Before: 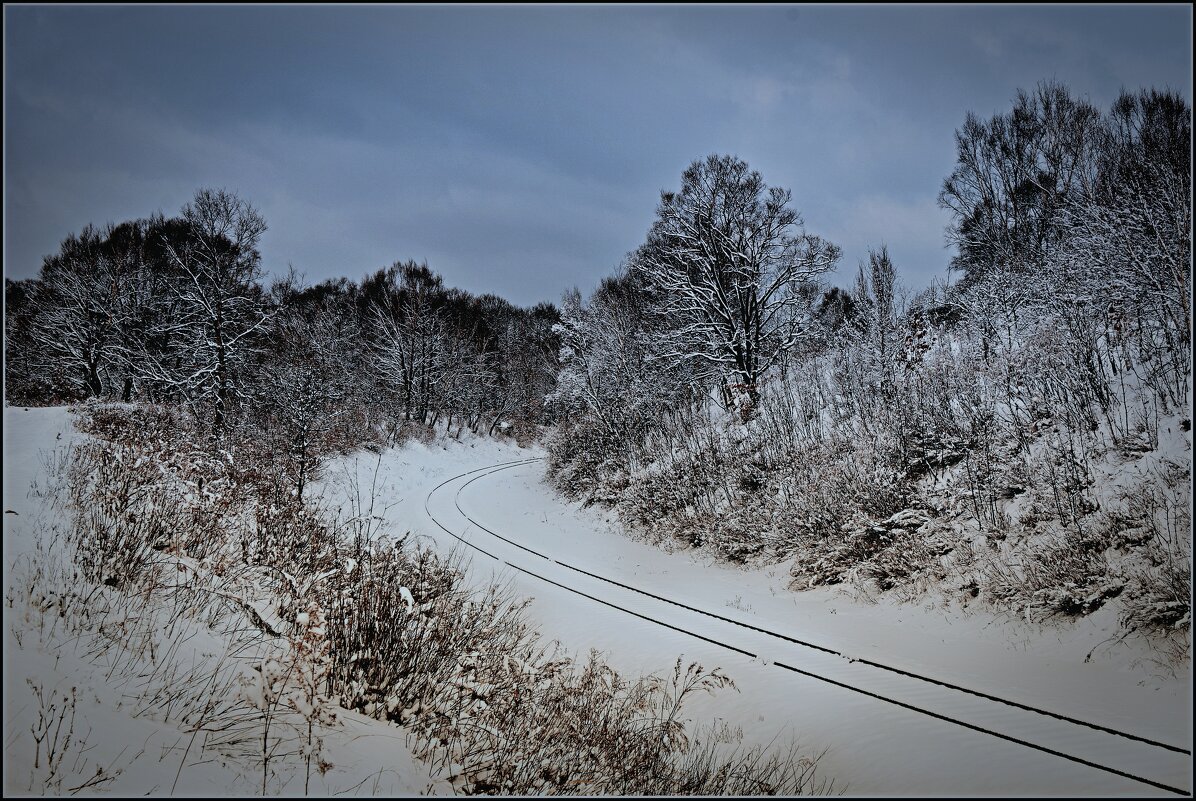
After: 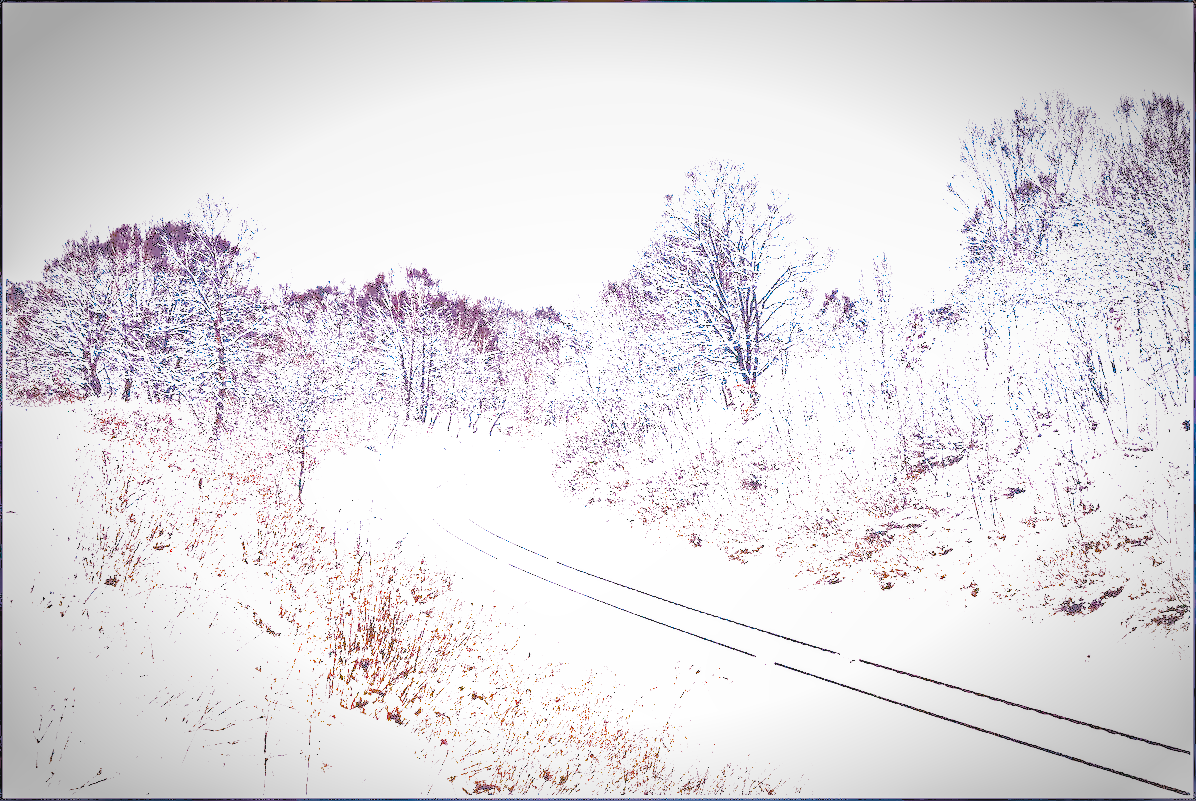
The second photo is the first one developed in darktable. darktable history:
denoise (profiled): preserve shadows 1.29, scattering 0.02, a [-1, 0, 0], compensate highlight preservation false
haze removal: compatibility mode true, adaptive false
highlight reconstruction: on, module defaults
lens correction: scale 1, crop 1, focal 35, aperture 2, distance 5.75, camera "Canon EOS RP", lens "Canon RF 35mm F1.8 MACRO IS STM"
white balance: red 2.229, blue 1.46
velvia: on, module defaults
exposure: black level correction 0, exposure 2.13 EV, compensate exposure bias true, compensate highlight preservation false
local contrast: on, module defaults
vignetting: automatic ratio true
color balance rgb: linear chroma grading › global chroma 5%, perceptual saturation grading › global saturation 20%, perceptual saturation grading › highlights -25%, perceptual saturation grading › shadows 25%, perceptual brilliance grading › global brilliance 7%, global vibrance 5%
color calibration: illuminant as shot in camera, x 0.37, y 0.382, temperature 4313.32 K
filmic rgb: black relative exposure -3.89 EV, white relative exposure 4.3 EV, hardness 2.27, preserve chrominance no, color science v5 (2021), contrast in shadows soft, contrast in highlights soft
tone equalizer "contrast tone curve: strong": -8 EV -1.08 EV, -7 EV -1.01 EV, -6 EV -0.867 EV, -5 EV -0.578 EV, -3 EV 0.578 EV, -2 EV 0.867 EV, -1 EV 1.01 EV, +0 EV 1.08 EV, edges refinement/feathering 500, mask exposure compensation -1.57 EV, preserve details no
shadows and highlights: white point adjustment 3.5
